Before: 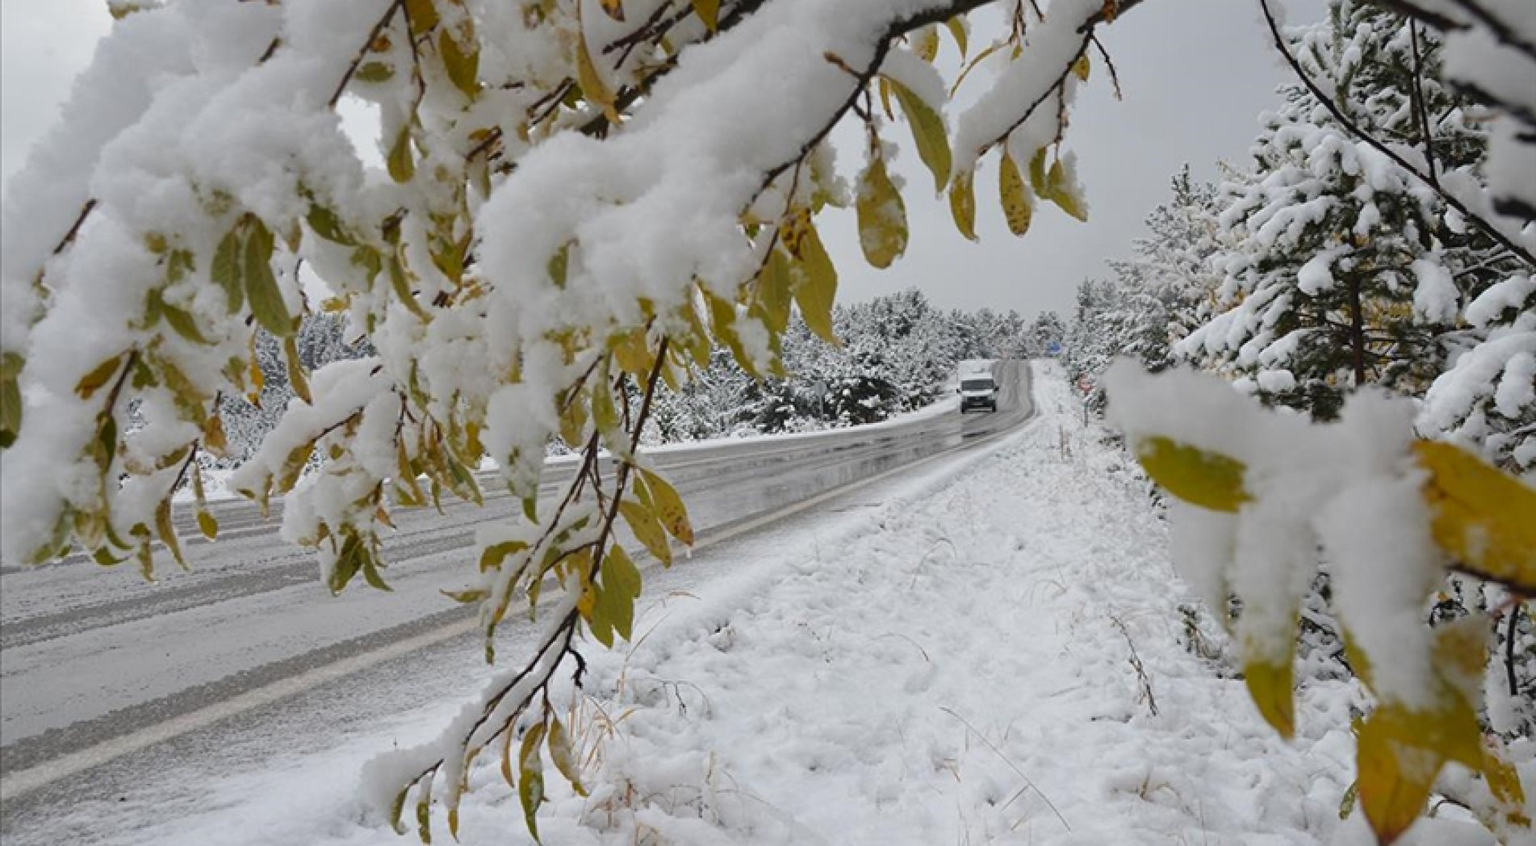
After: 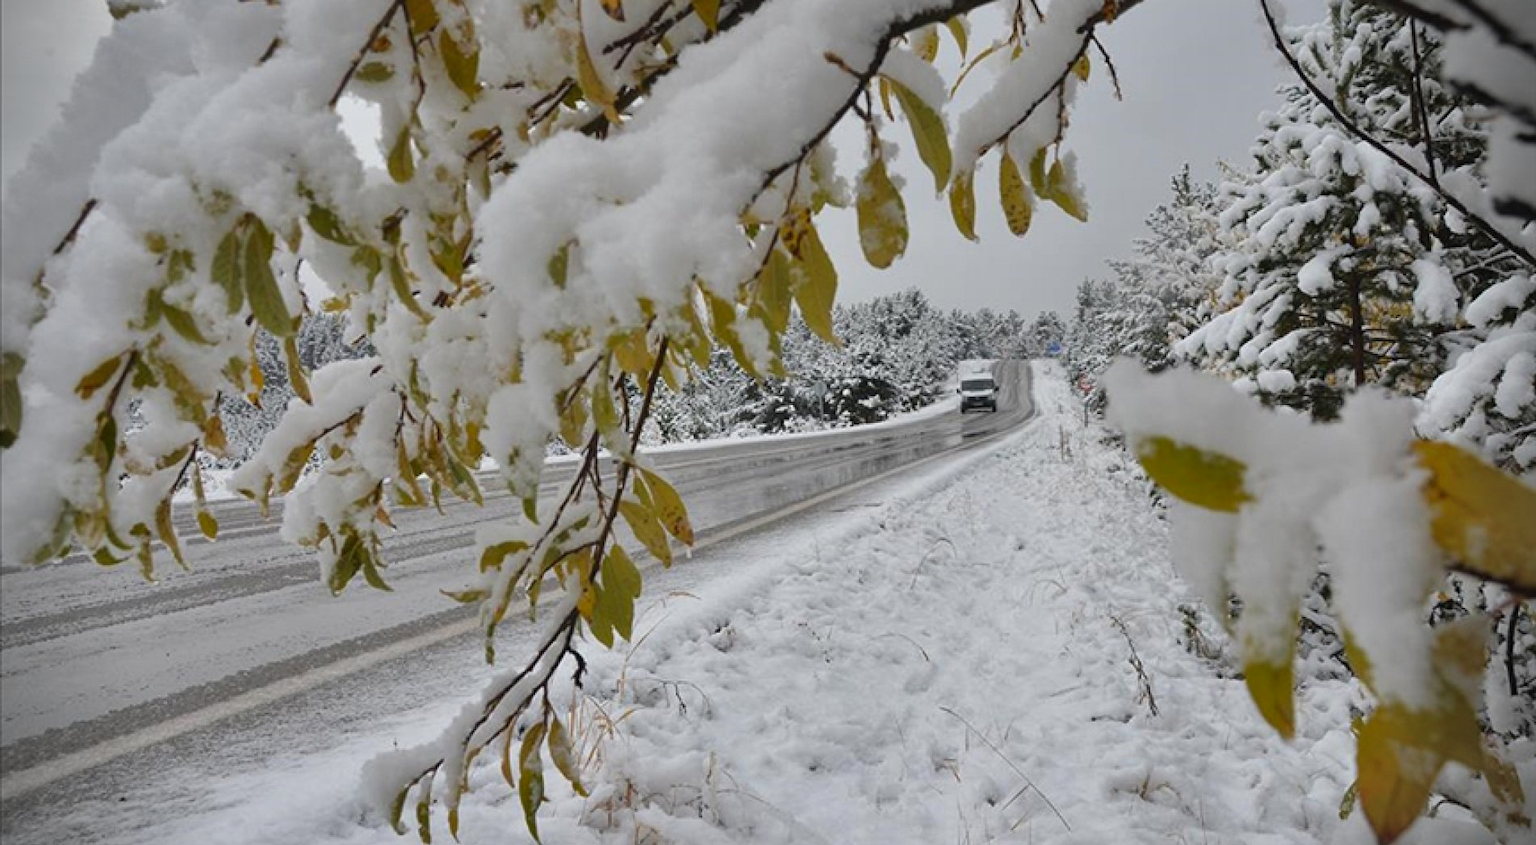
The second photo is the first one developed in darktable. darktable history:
shadows and highlights: soften with gaussian
vignetting: fall-off start 88.03%, fall-off radius 24.9%
